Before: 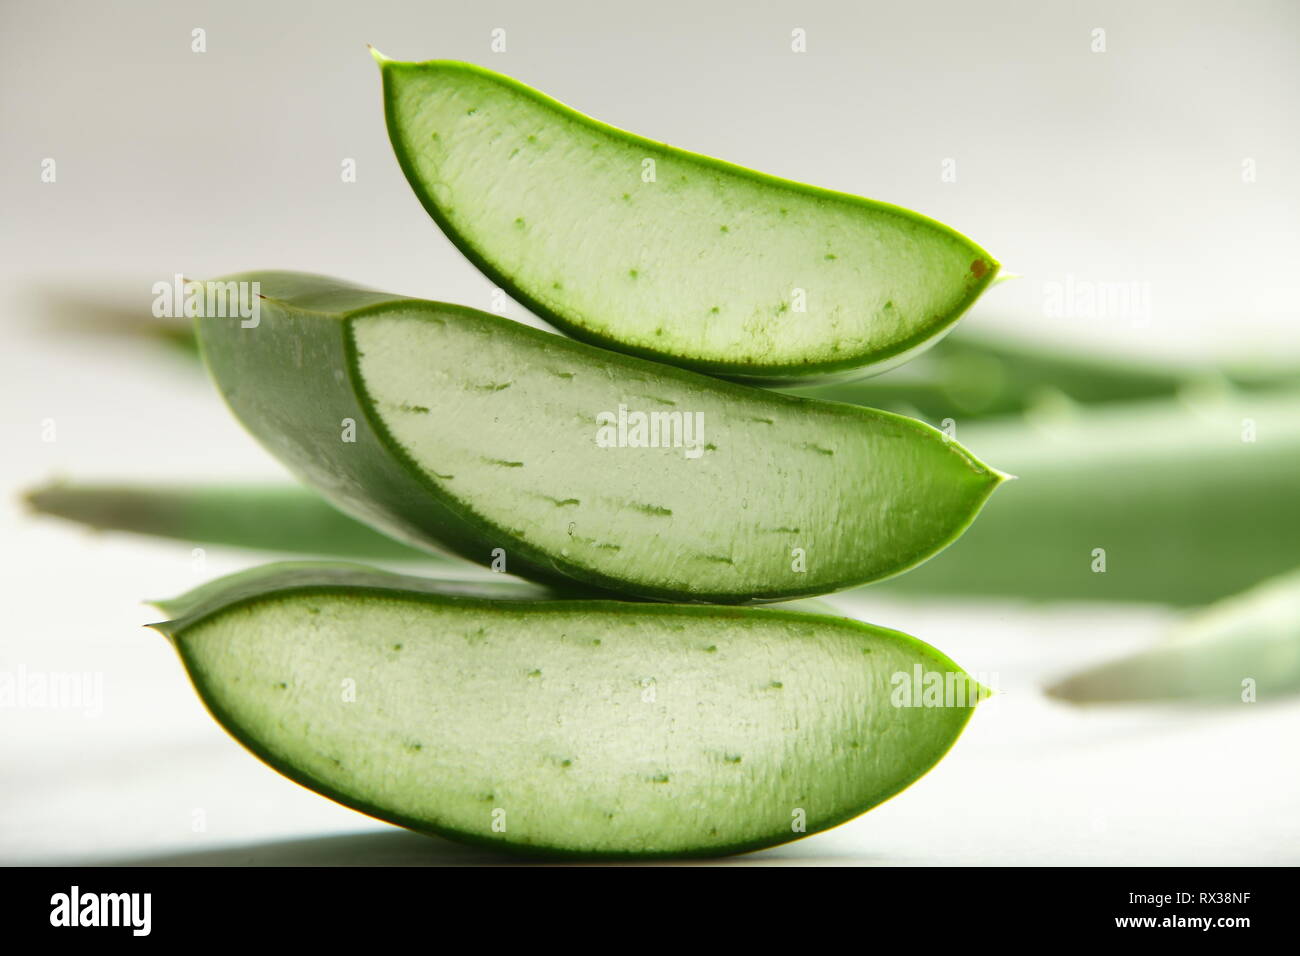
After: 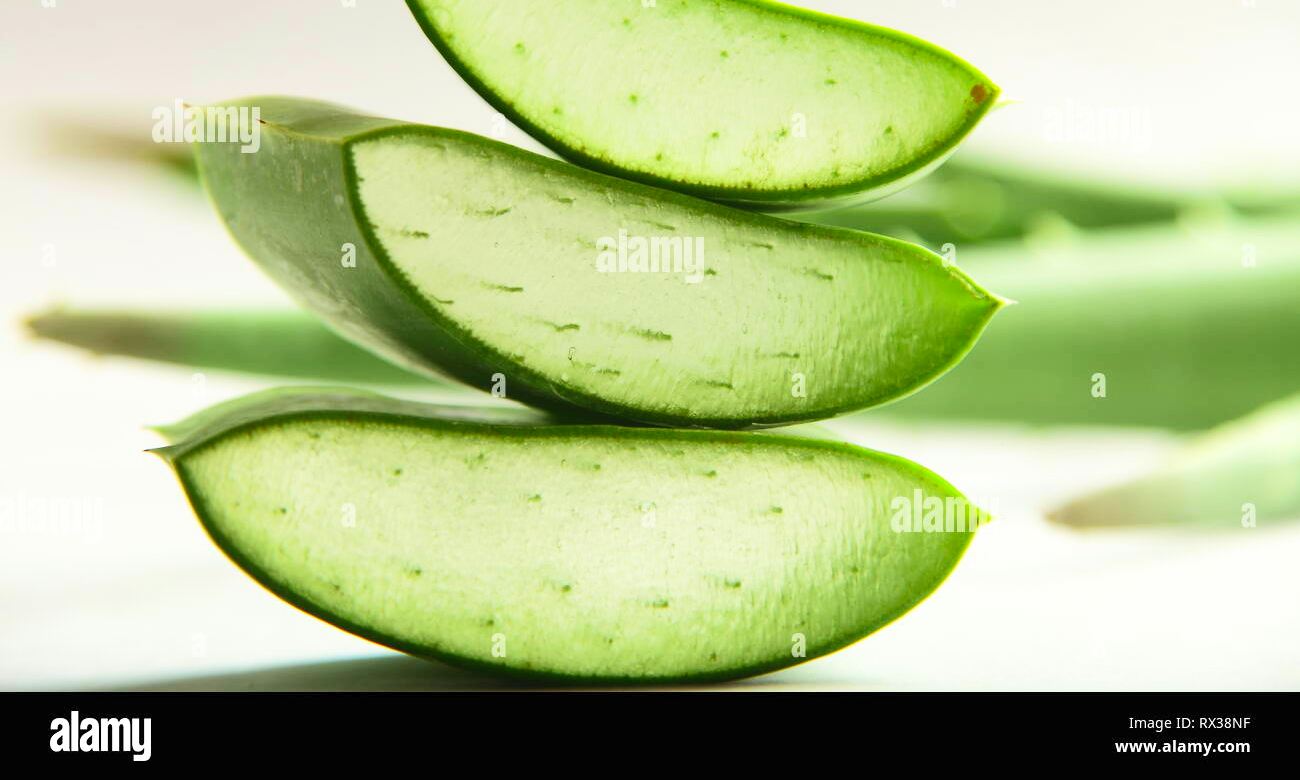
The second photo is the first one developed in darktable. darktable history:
crop and rotate: top 18.392%
contrast brightness saturation: contrast 0.203, brightness 0.163, saturation 0.227
velvia: on, module defaults
